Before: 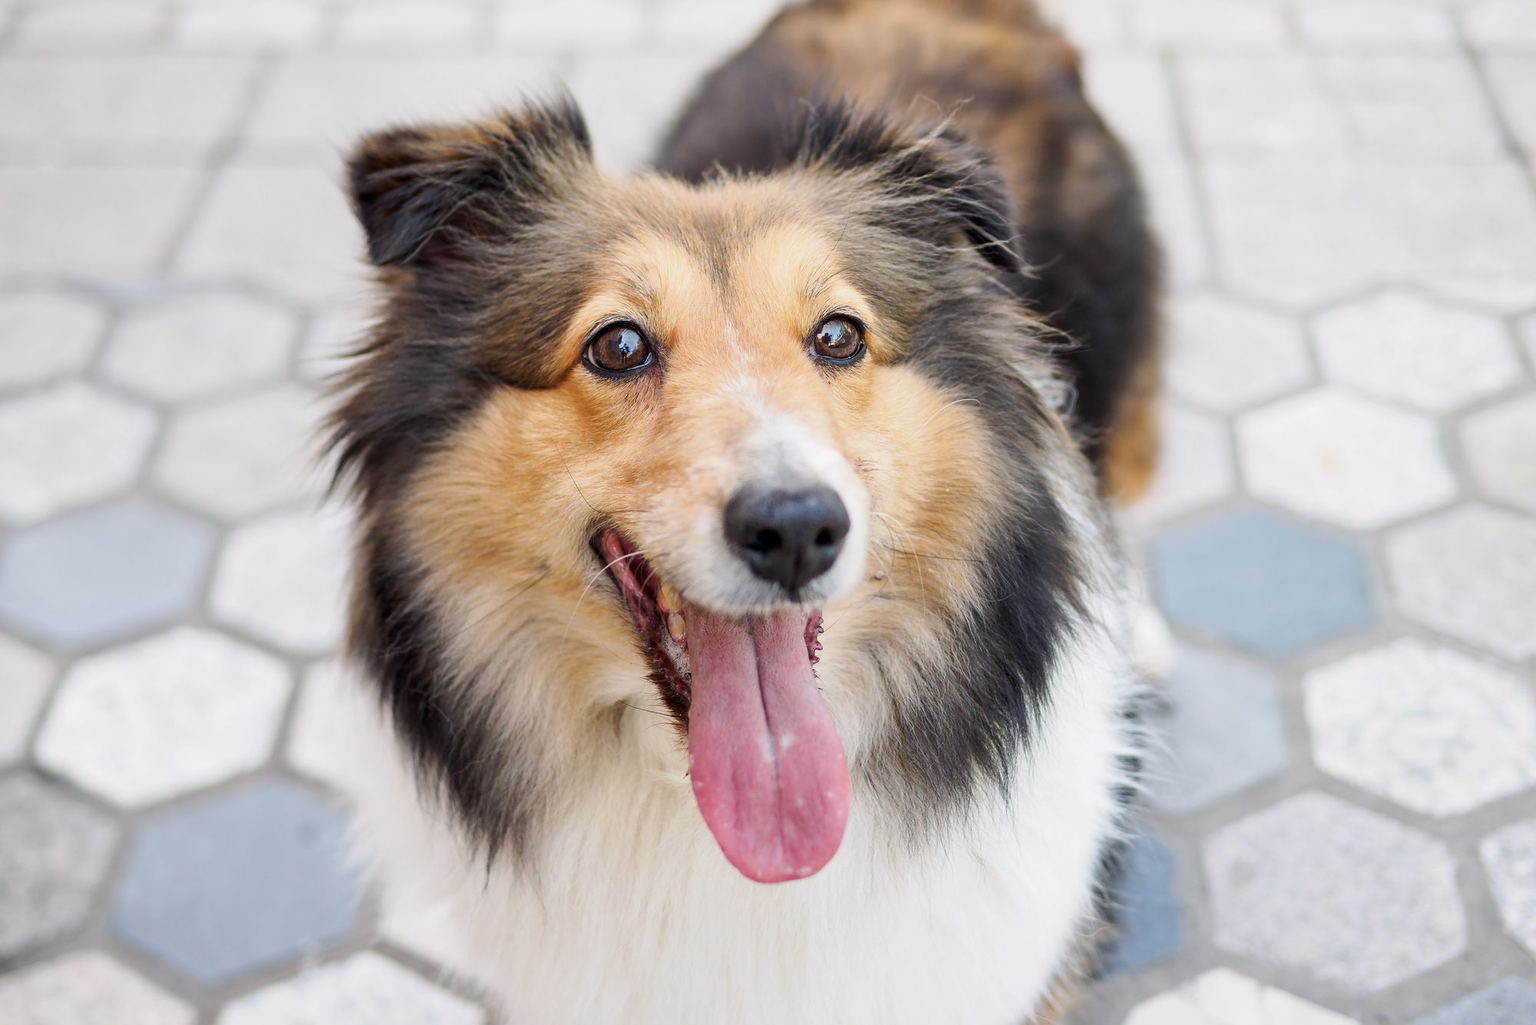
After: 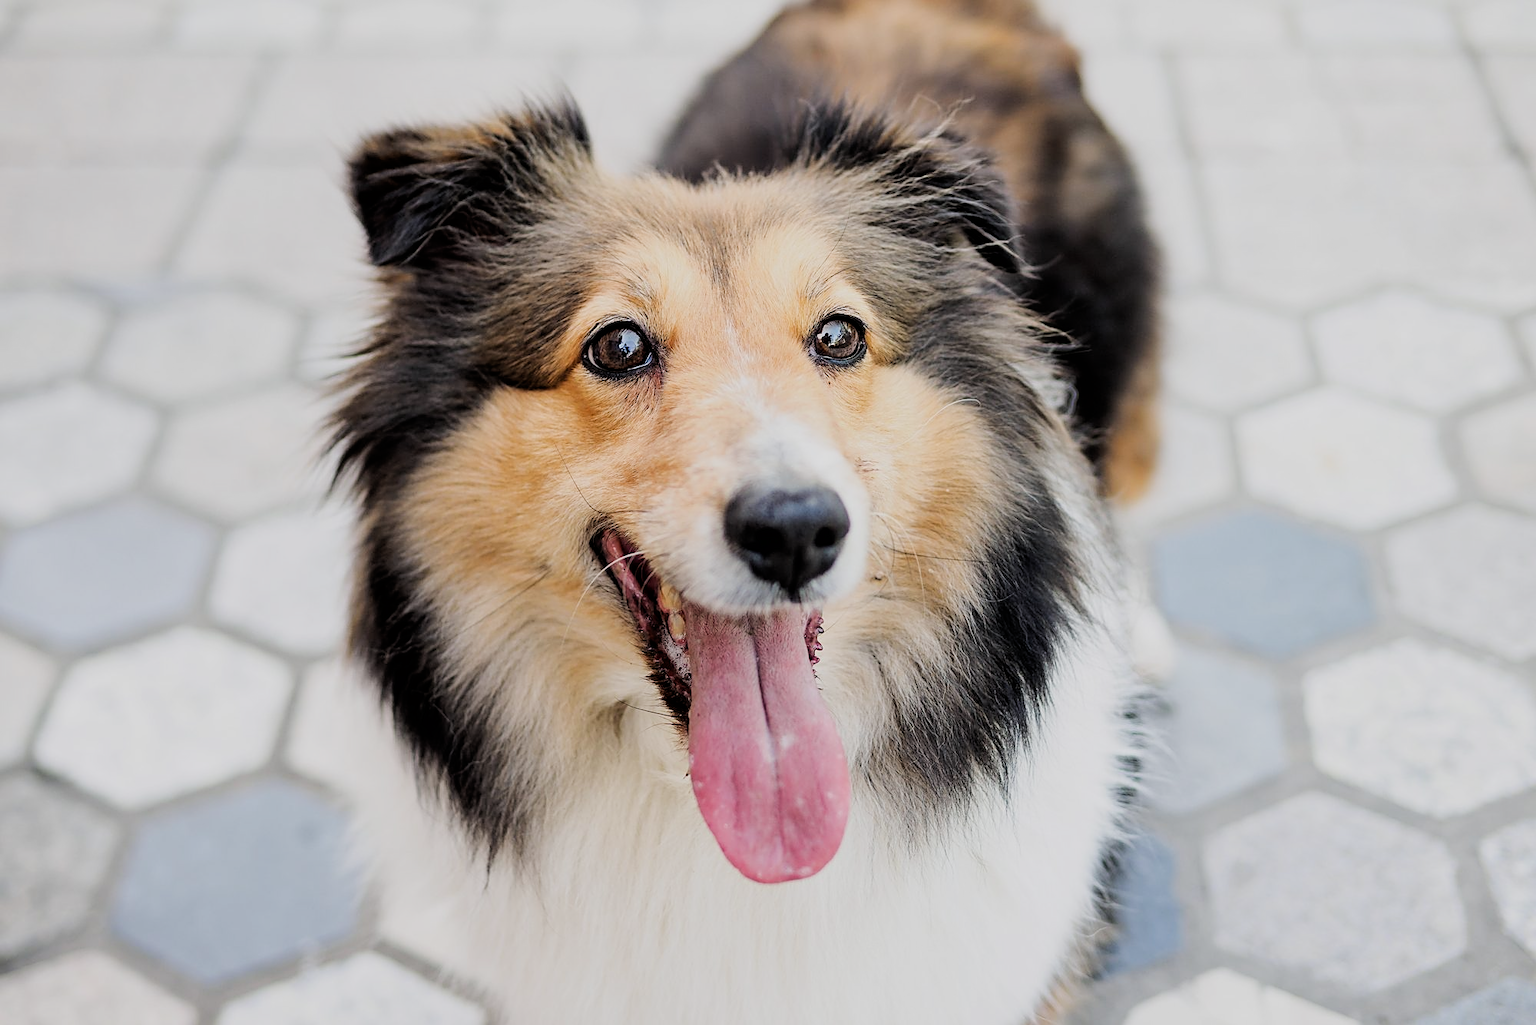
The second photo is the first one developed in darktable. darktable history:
filmic rgb: black relative exposure -5.15 EV, white relative exposure 3.96 EV, hardness 2.88, contrast 1.183, highlights saturation mix -30.2%, iterations of high-quality reconstruction 0
sharpen: on, module defaults
